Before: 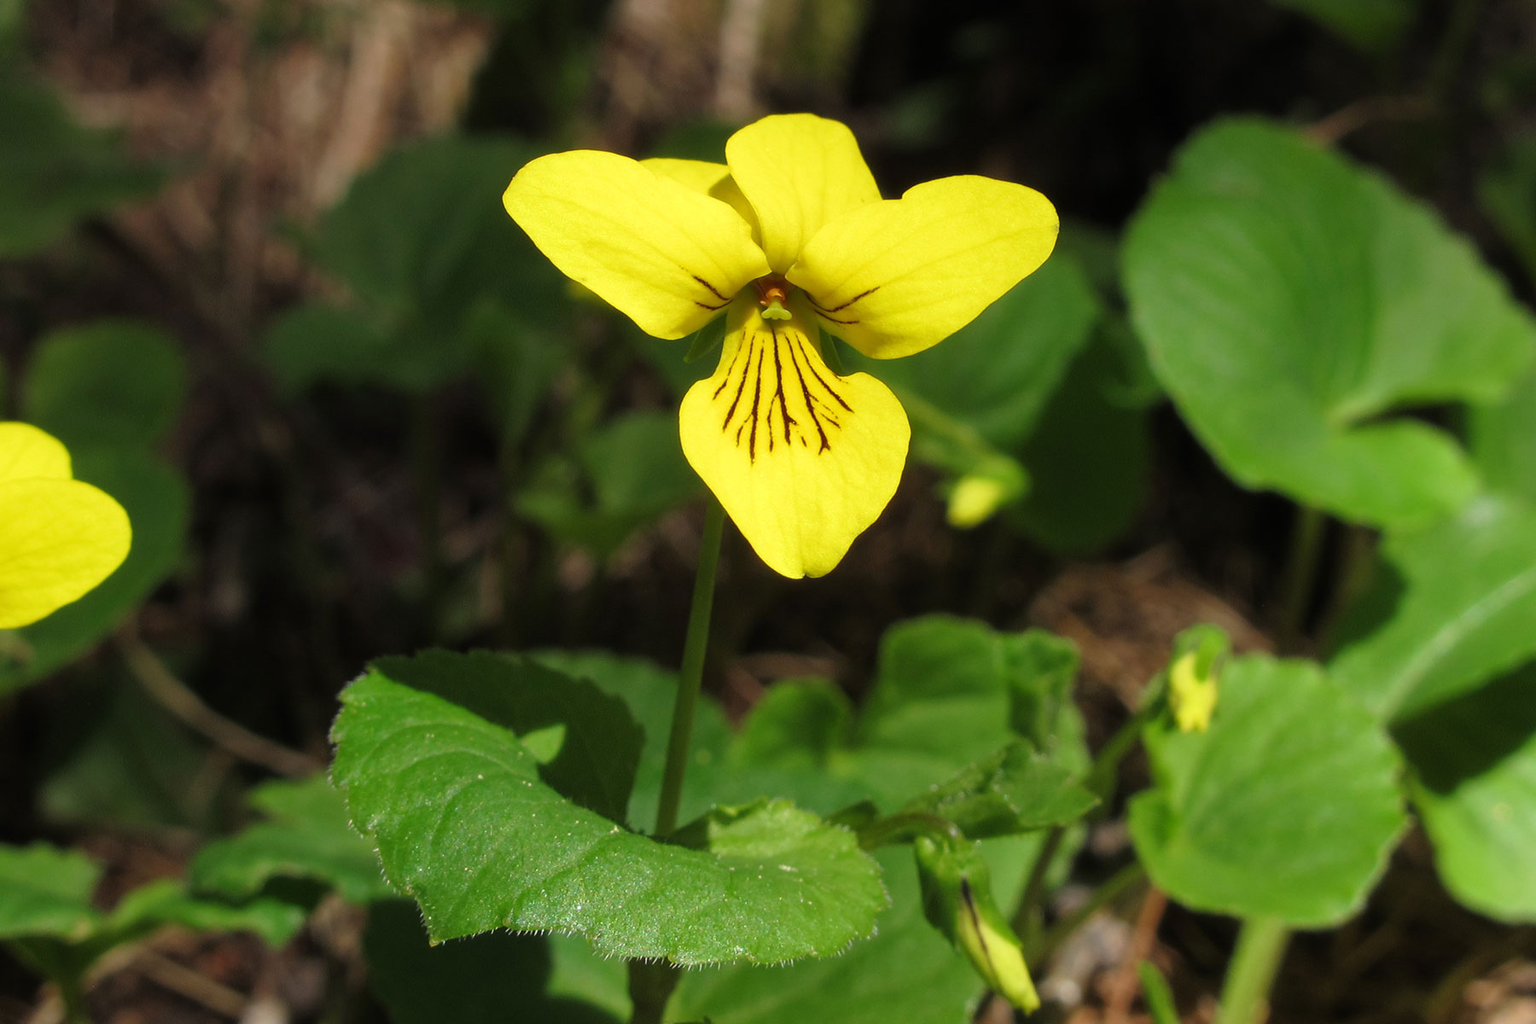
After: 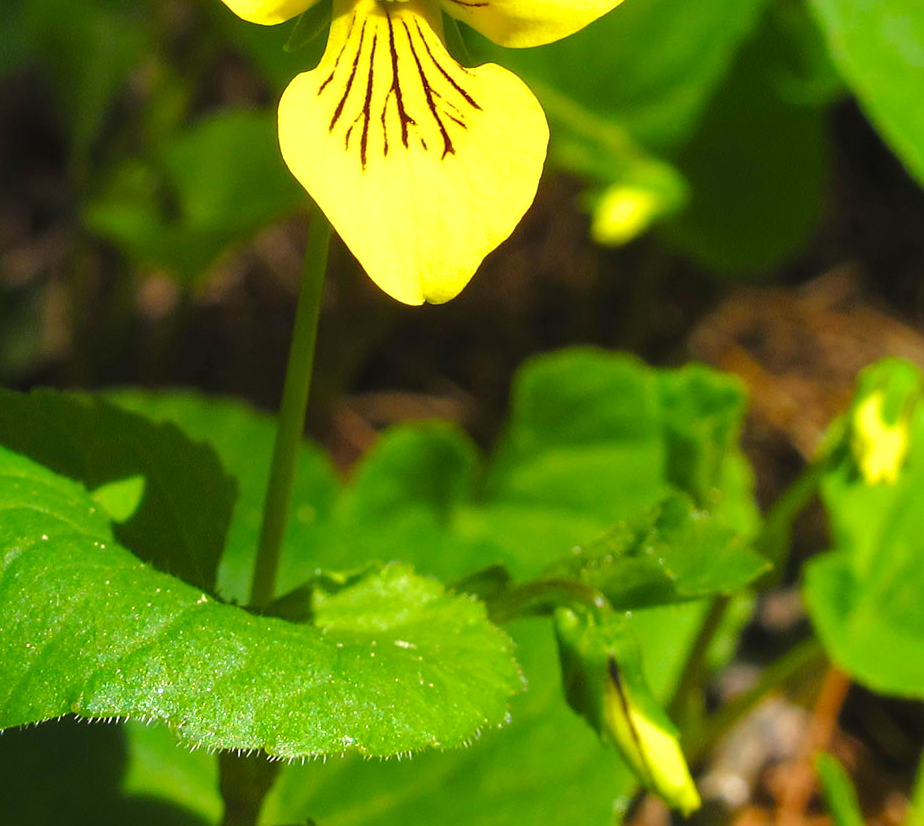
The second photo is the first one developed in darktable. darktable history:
crop and rotate: left 28.8%, top 31.113%, right 19.83%
exposure: black level correction -0.002, exposure 0.539 EV, compensate highlight preservation false
sharpen: amount 0.216
velvia: strength 31.66%, mid-tones bias 0.202
